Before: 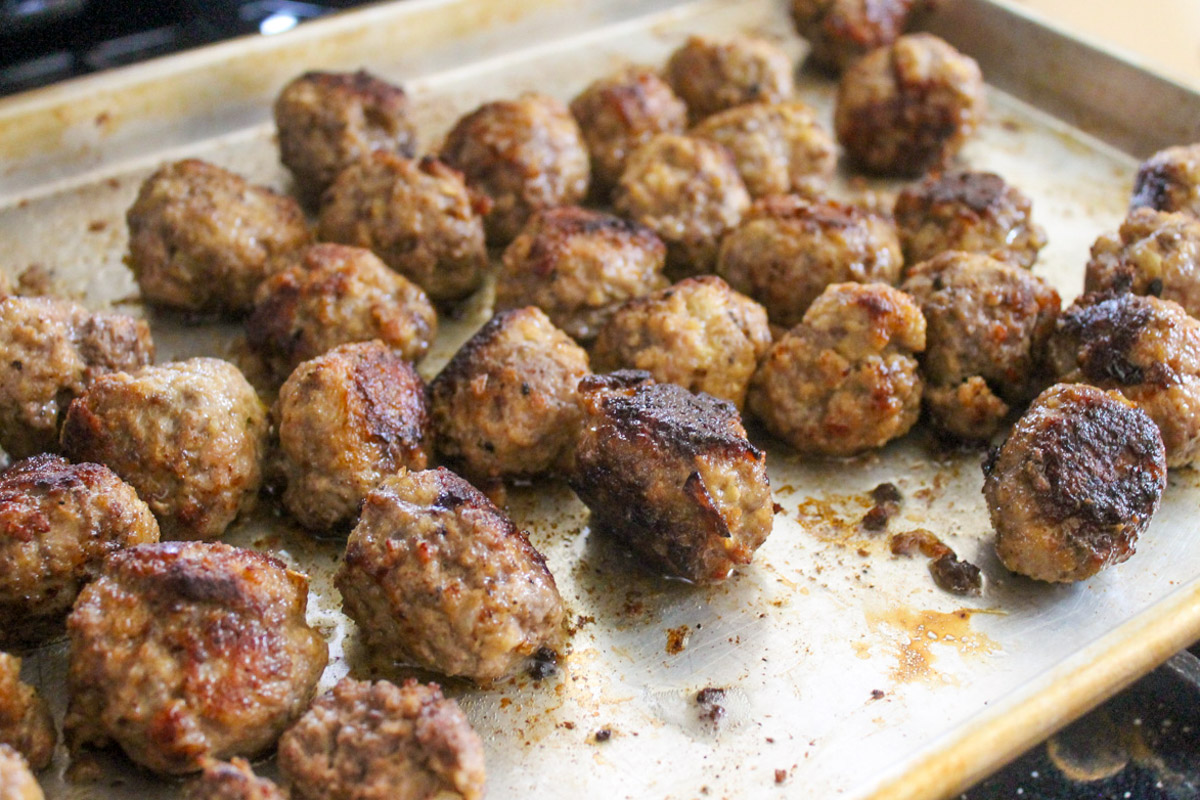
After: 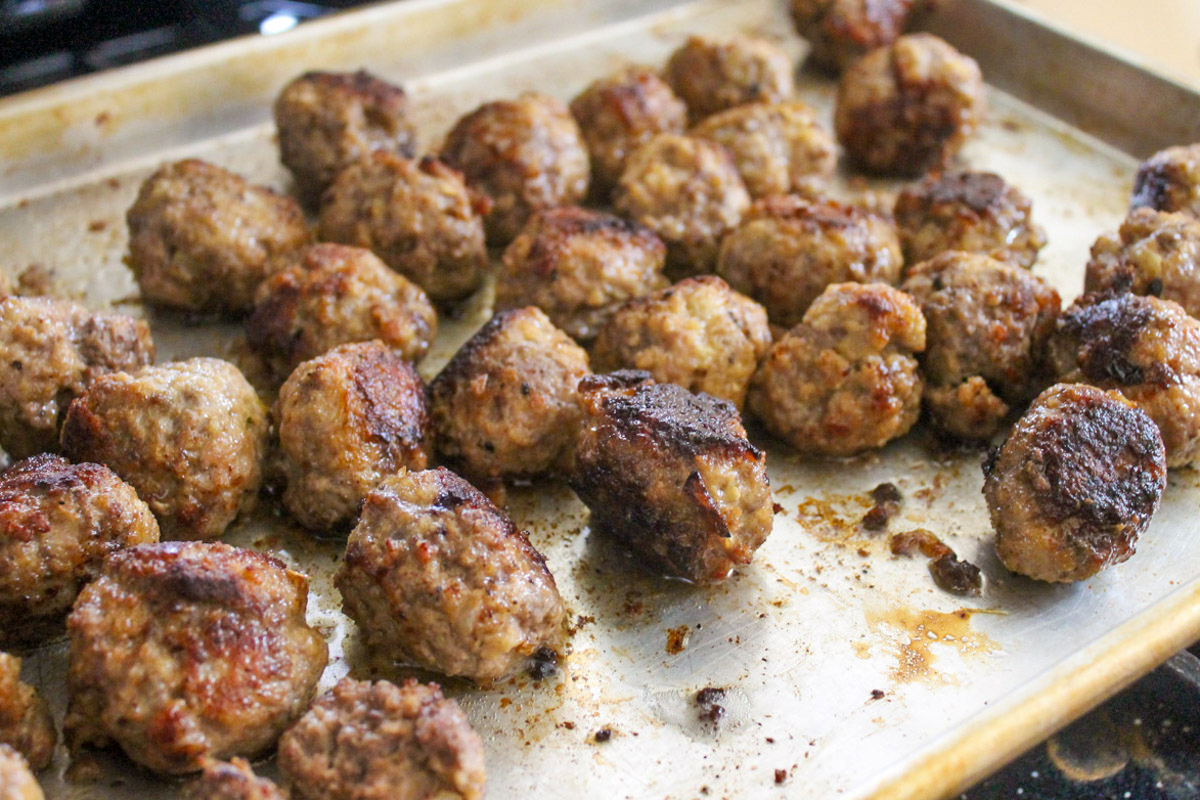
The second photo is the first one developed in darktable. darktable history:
shadows and highlights: shadows 25.96, highlights -47.99, soften with gaussian
